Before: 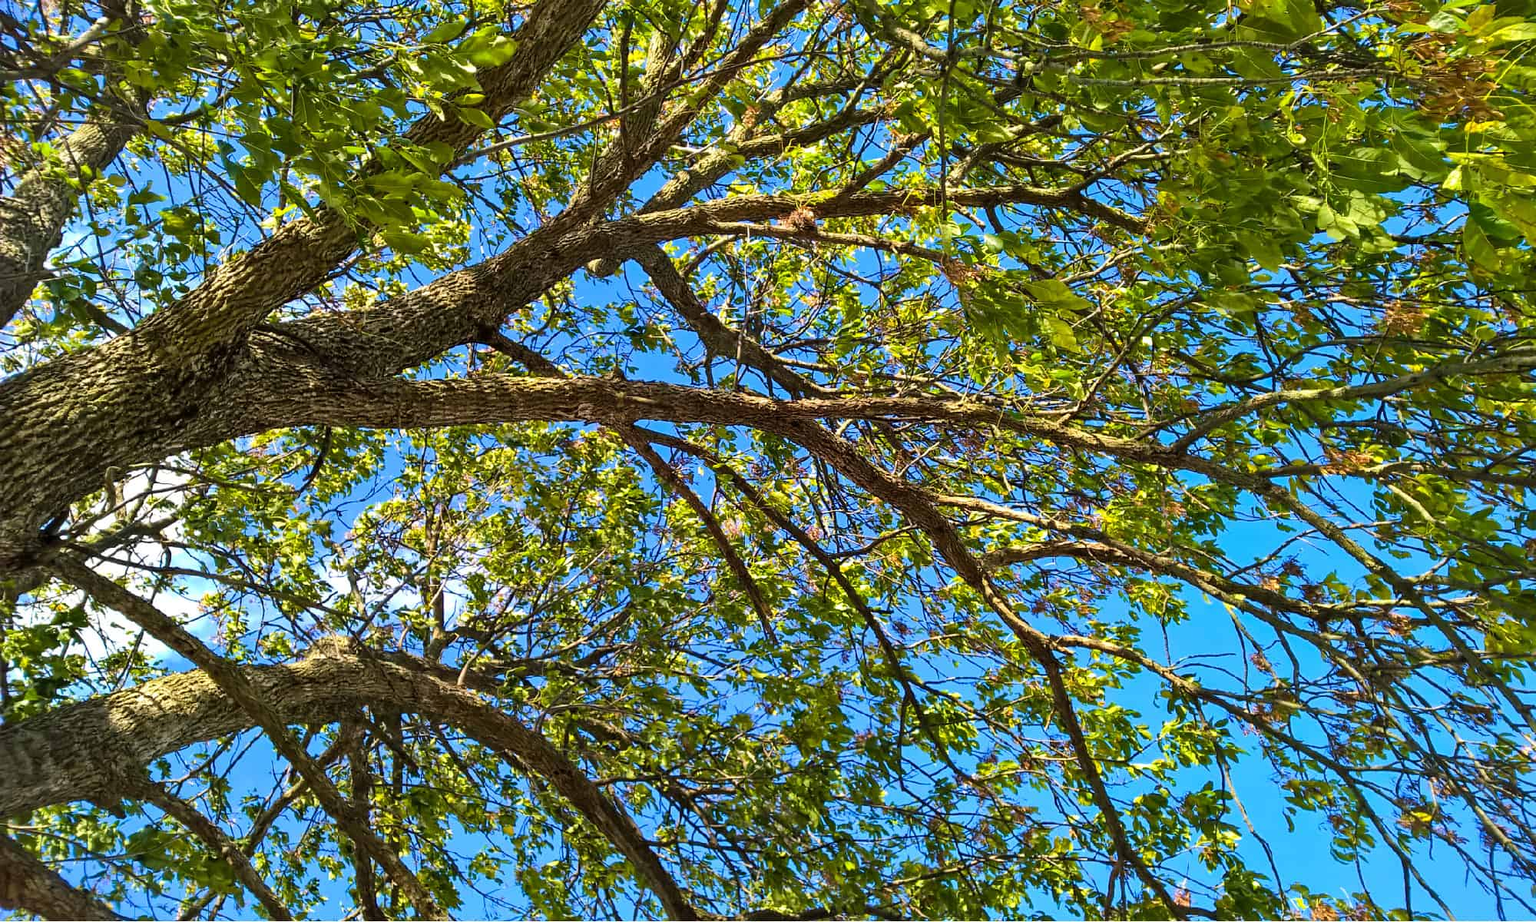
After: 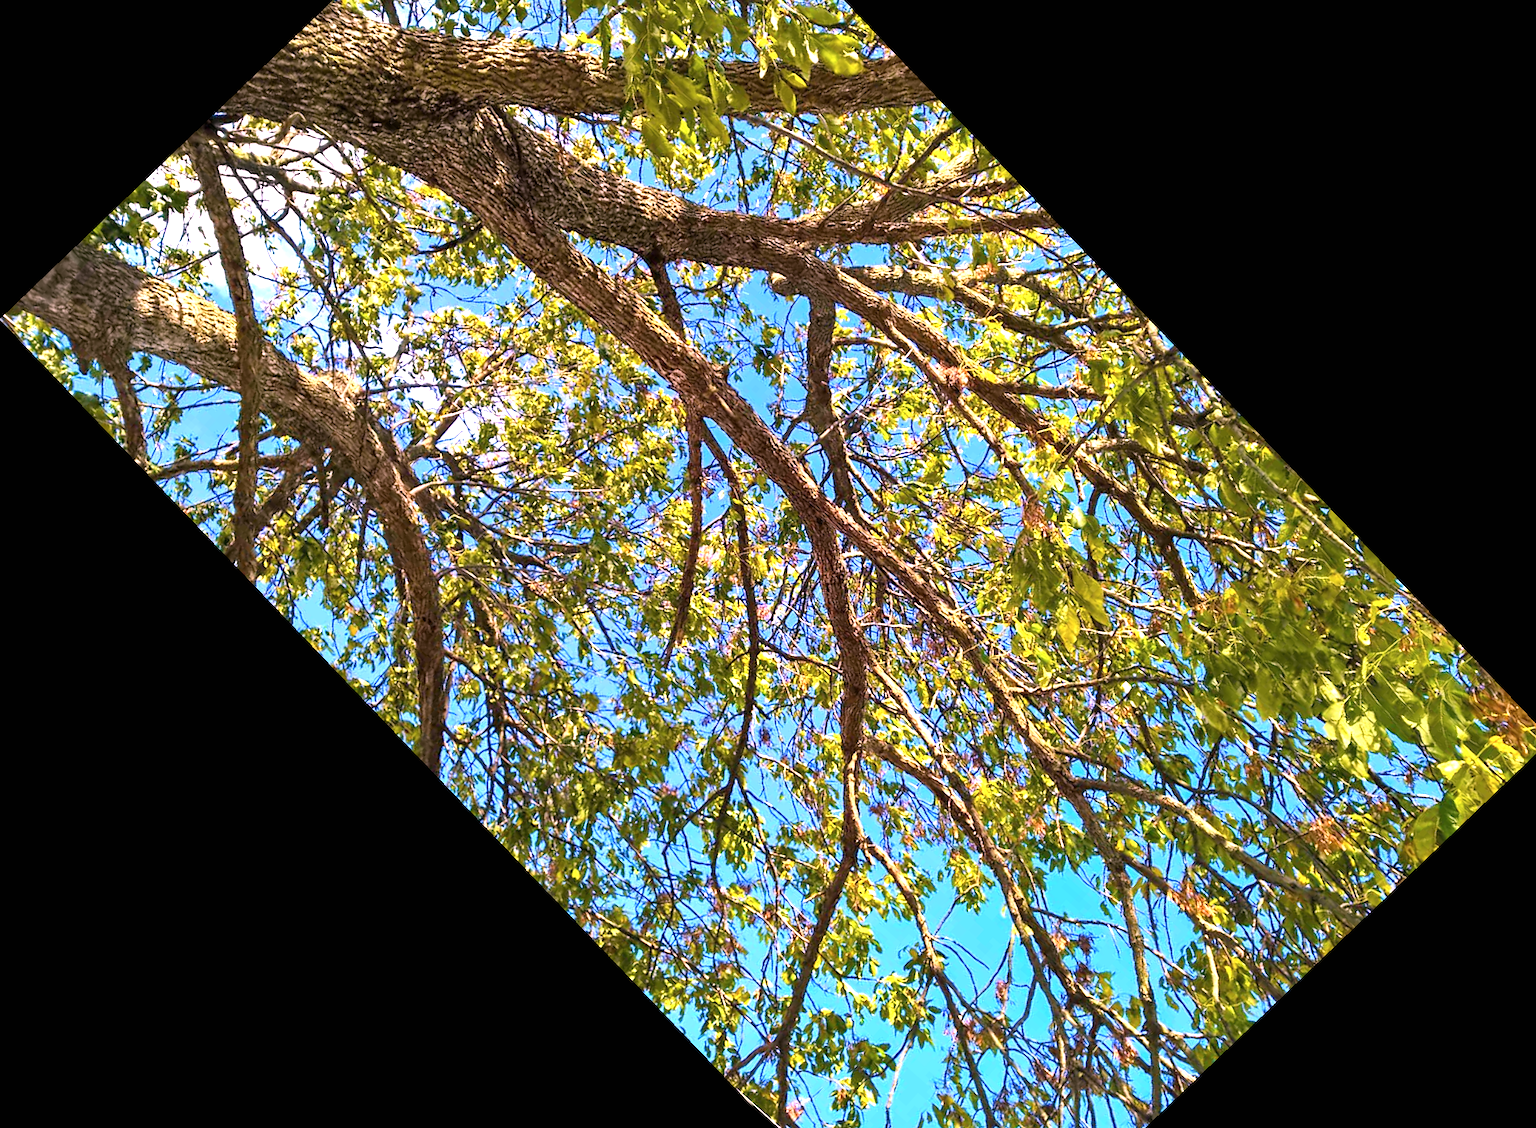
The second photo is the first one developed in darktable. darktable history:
rotate and perspective: rotation -4.57°, crop left 0.054, crop right 0.944, crop top 0.087, crop bottom 0.914
white balance: red 1.188, blue 1.11
contrast brightness saturation: saturation -0.05
crop and rotate: angle -46.26°, top 16.234%, right 0.912%, bottom 11.704%
exposure: black level correction 0, exposure 0.7 EV, compensate exposure bias true, compensate highlight preservation false
